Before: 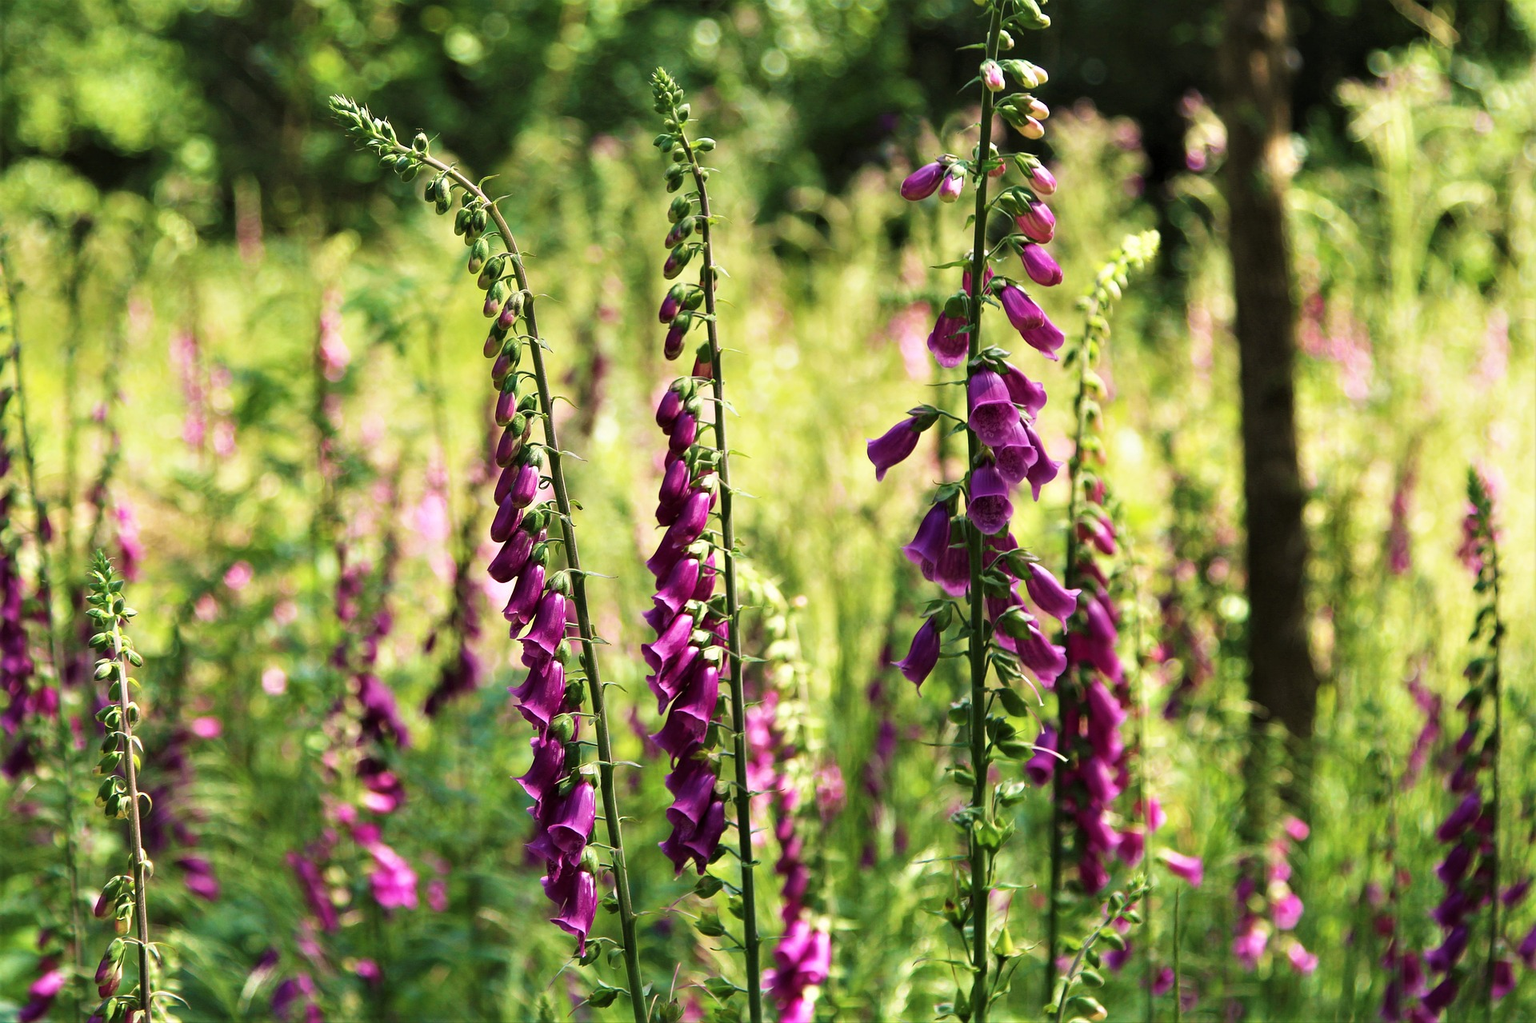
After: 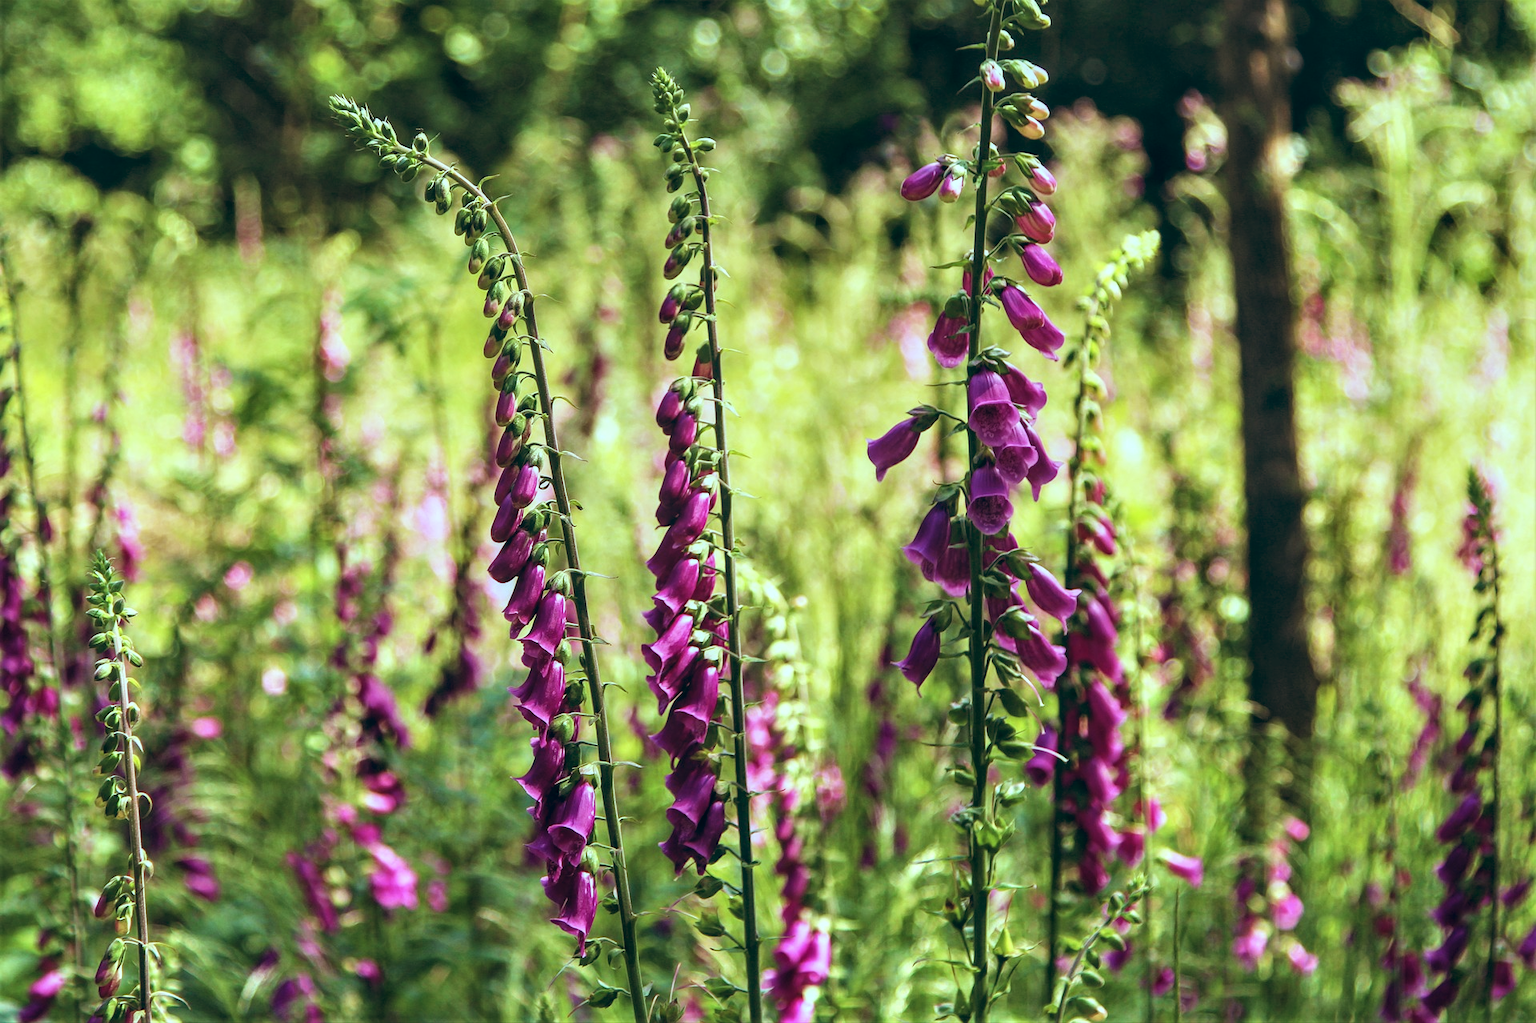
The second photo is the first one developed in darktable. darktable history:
color balance: lift [1.003, 0.993, 1.001, 1.007], gamma [1.018, 1.072, 0.959, 0.928], gain [0.974, 0.873, 1.031, 1.127]
local contrast: on, module defaults
